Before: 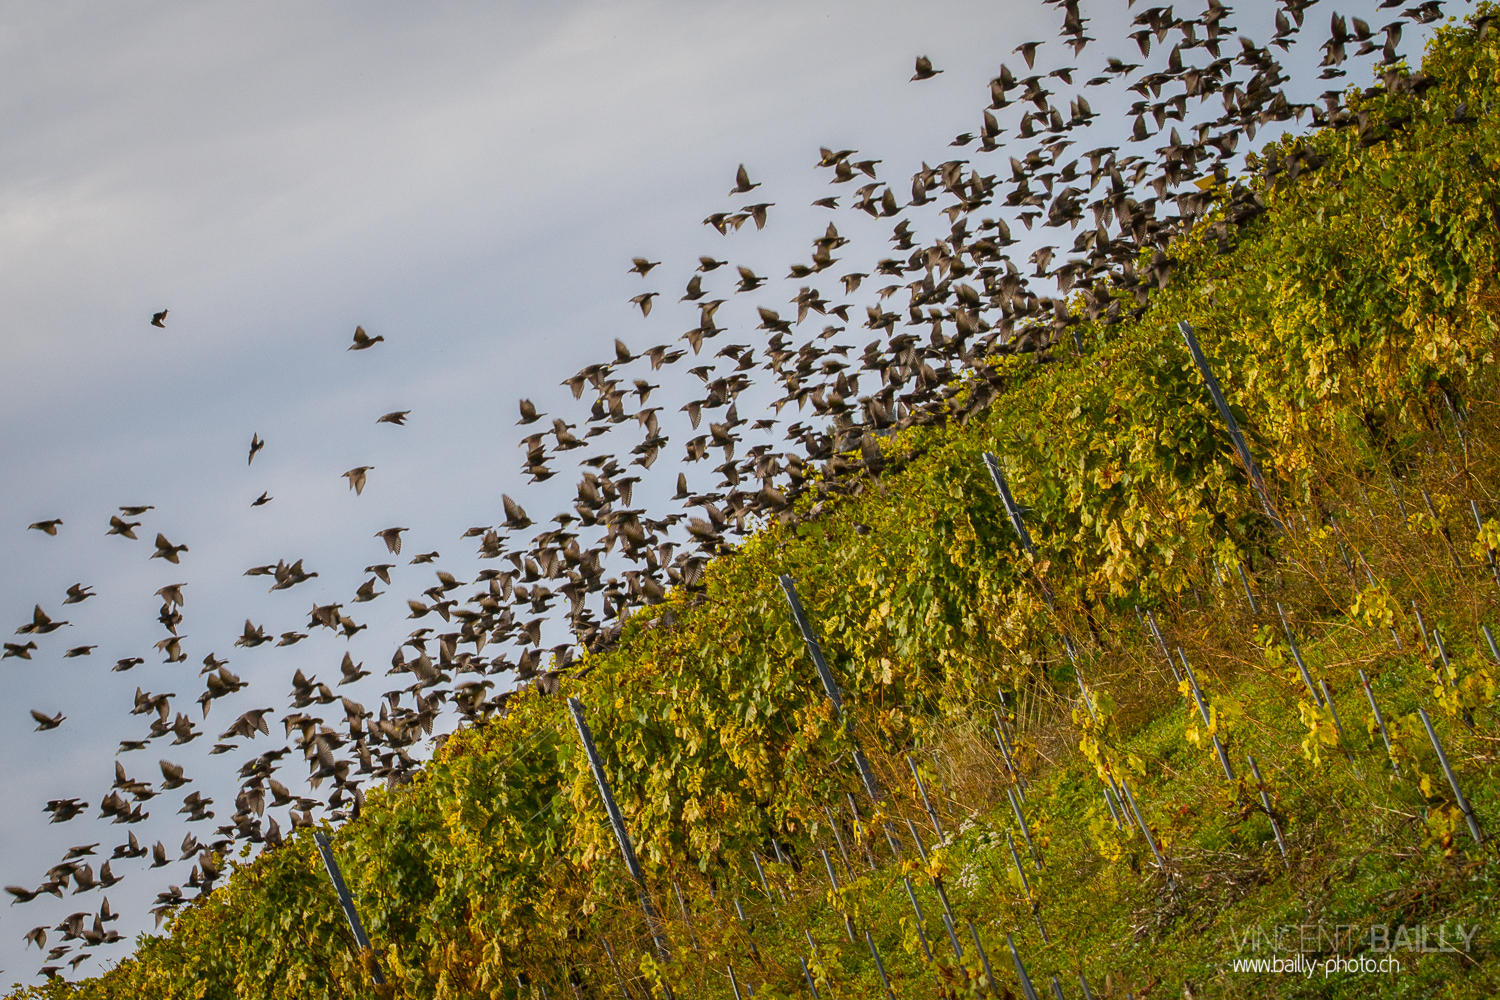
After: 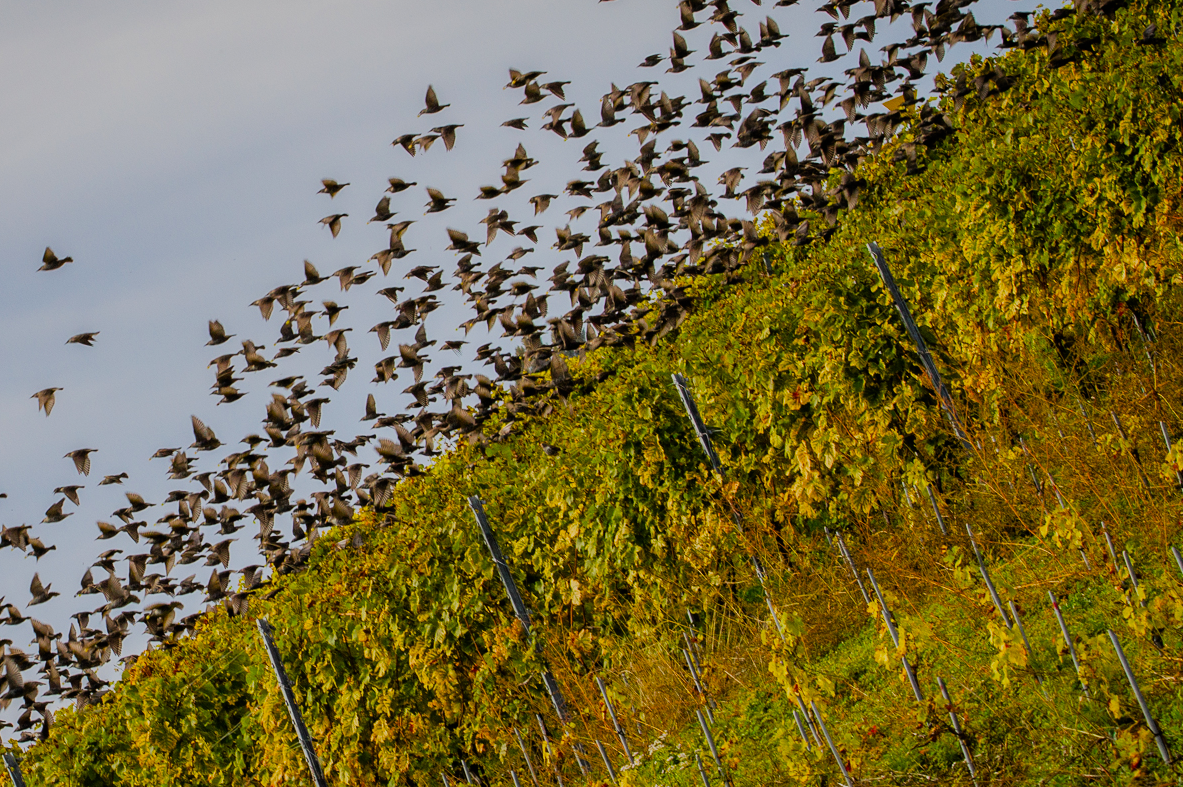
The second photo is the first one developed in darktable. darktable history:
crop and rotate: left 20.74%, top 7.912%, right 0.375%, bottom 13.378%
filmic rgb: black relative exposure -7.75 EV, white relative exposure 4.4 EV, threshold 3 EV, hardness 3.76, latitude 38.11%, contrast 0.966, highlights saturation mix 10%, shadows ↔ highlights balance 4.59%, color science v4 (2020), enable highlight reconstruction true
